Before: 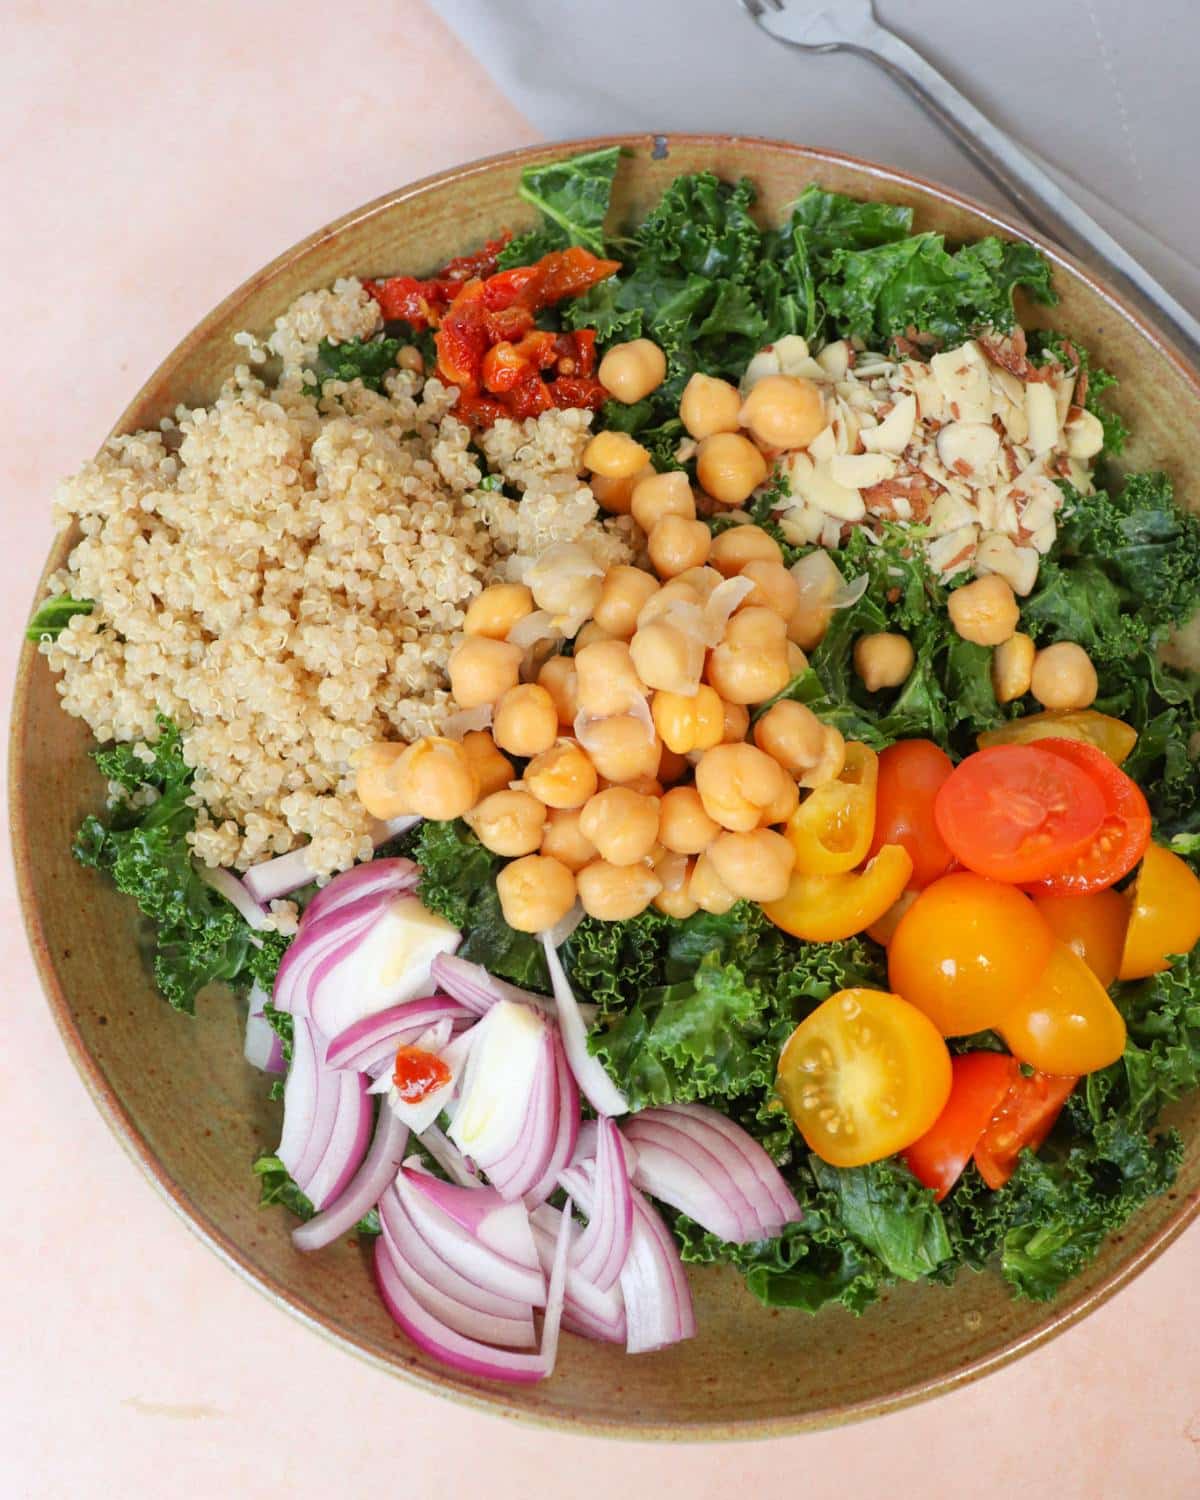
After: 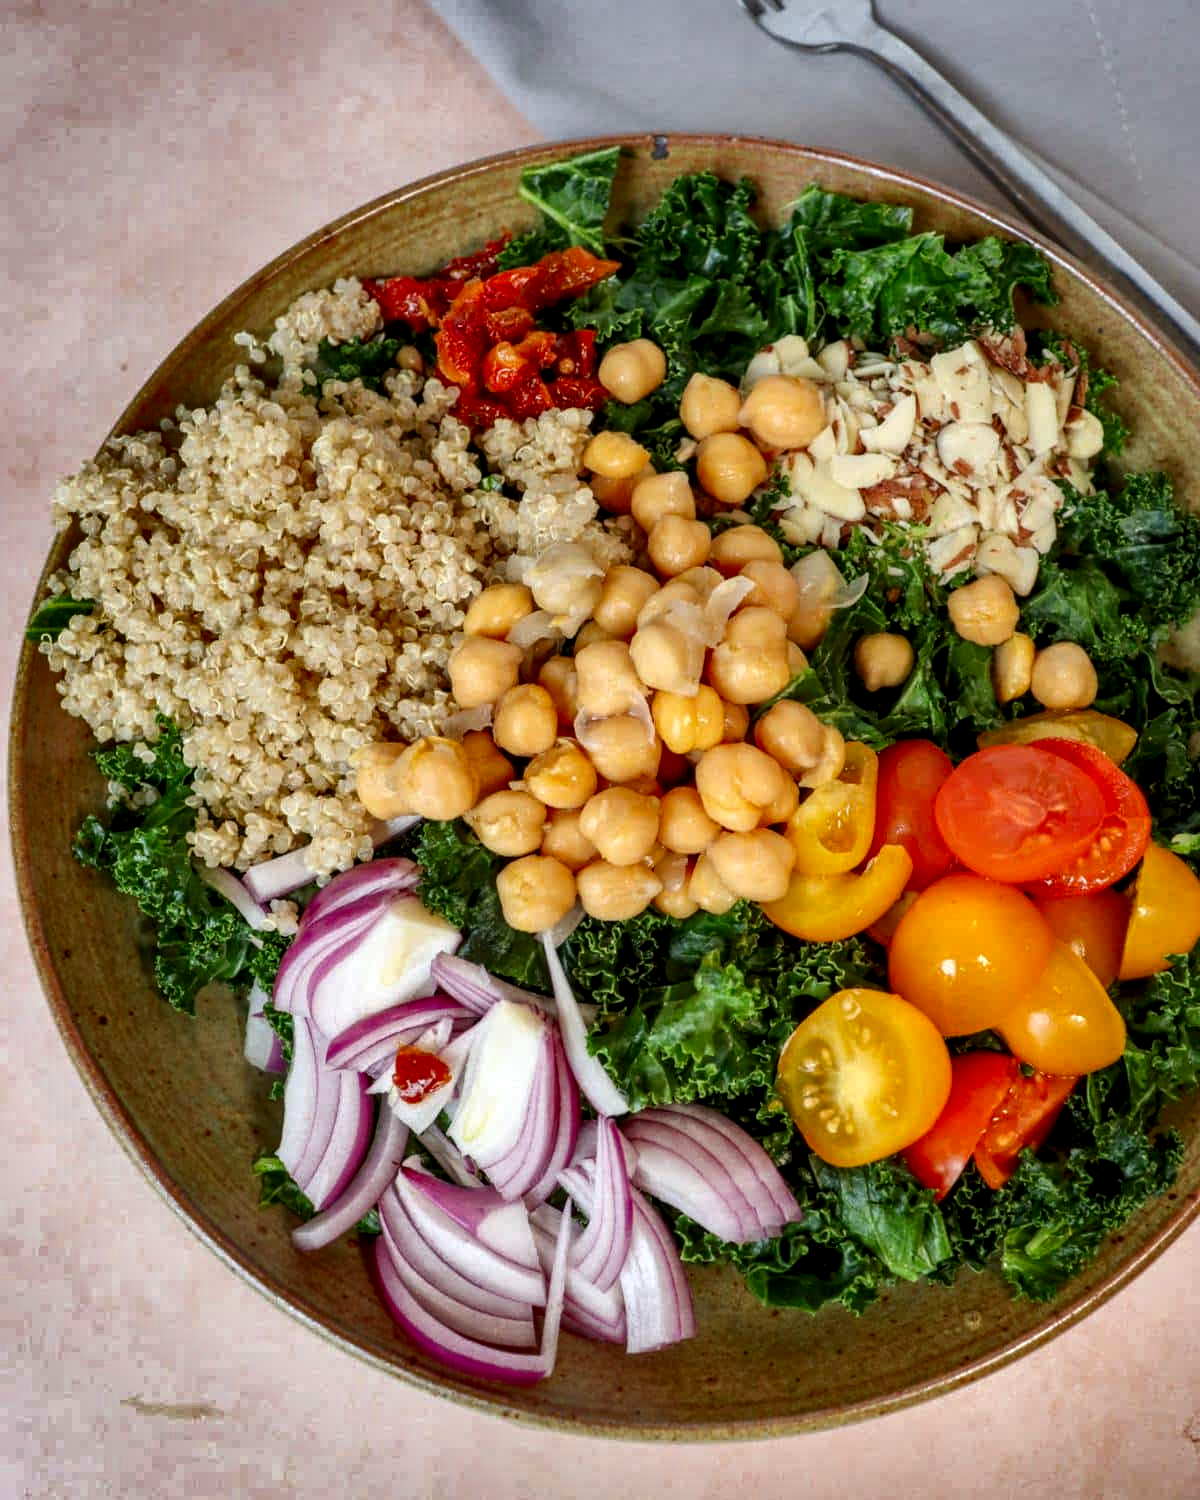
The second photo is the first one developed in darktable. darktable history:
local contrast: highlights 21%, detail 150%
contrast brightness saturation: contrast 0.067, brightness -0.127, saturation 0.049
shadows and highlights: shadows 24.46, highlights -76.65, soften with gaussian
